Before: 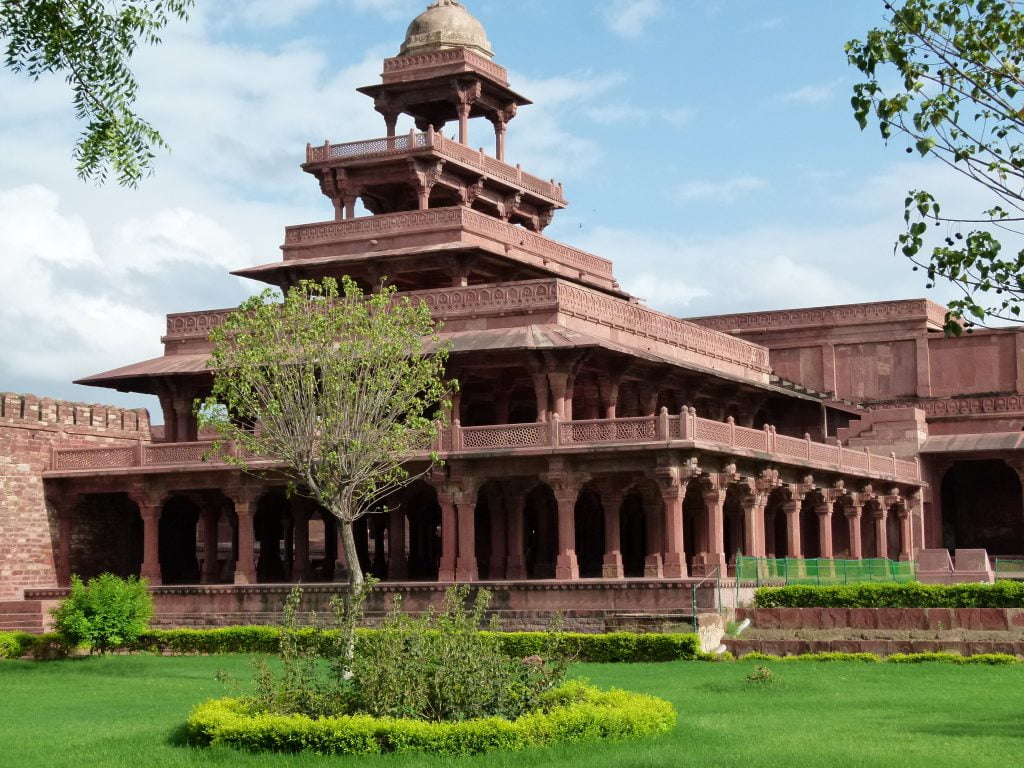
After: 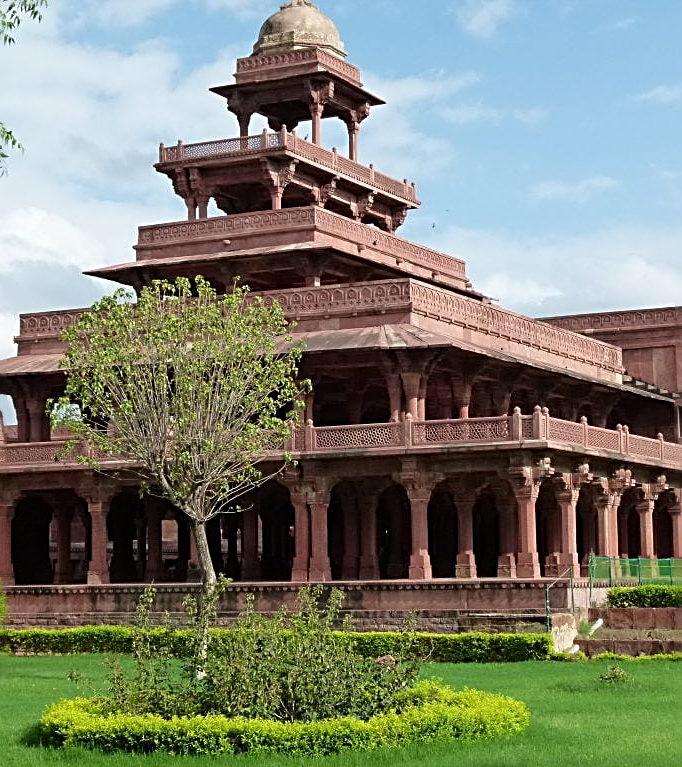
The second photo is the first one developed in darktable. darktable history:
sharpen: radius 2.655, amount 0.657
exposure: compensate highlight preservation false
crop and rotate: left 14.371%, right 18.937%
